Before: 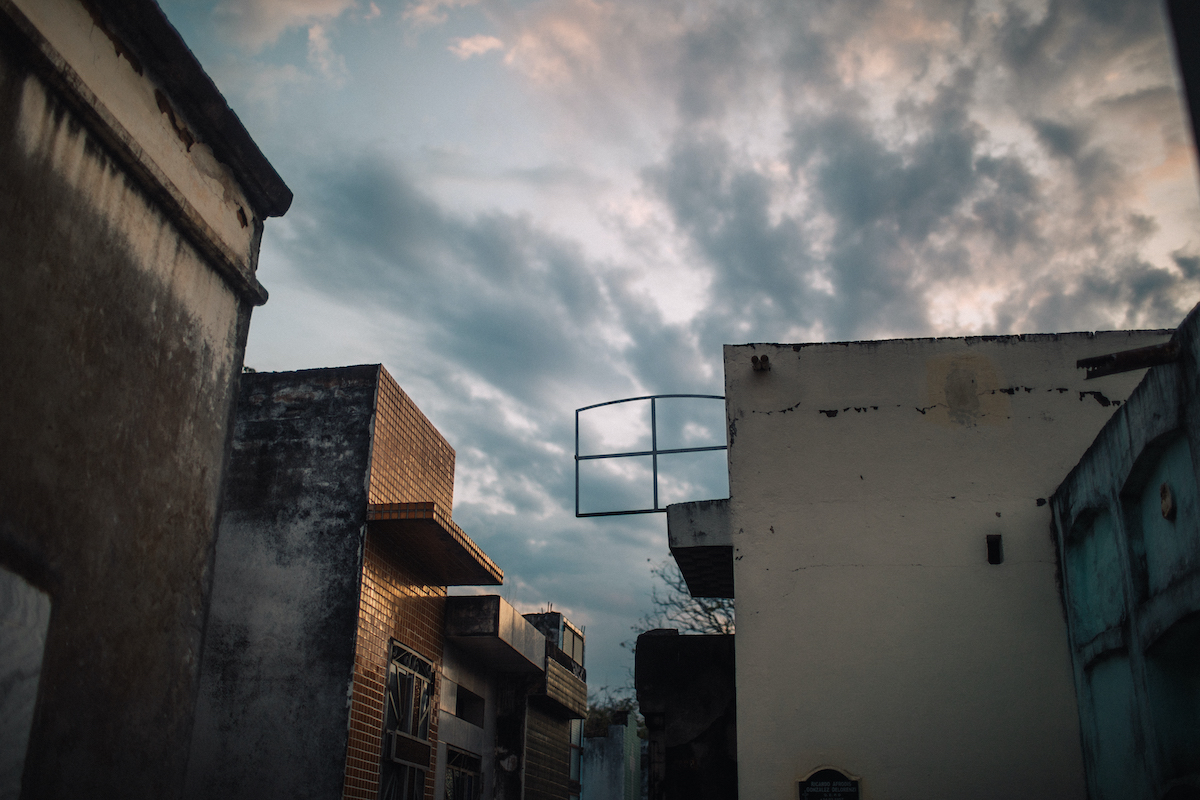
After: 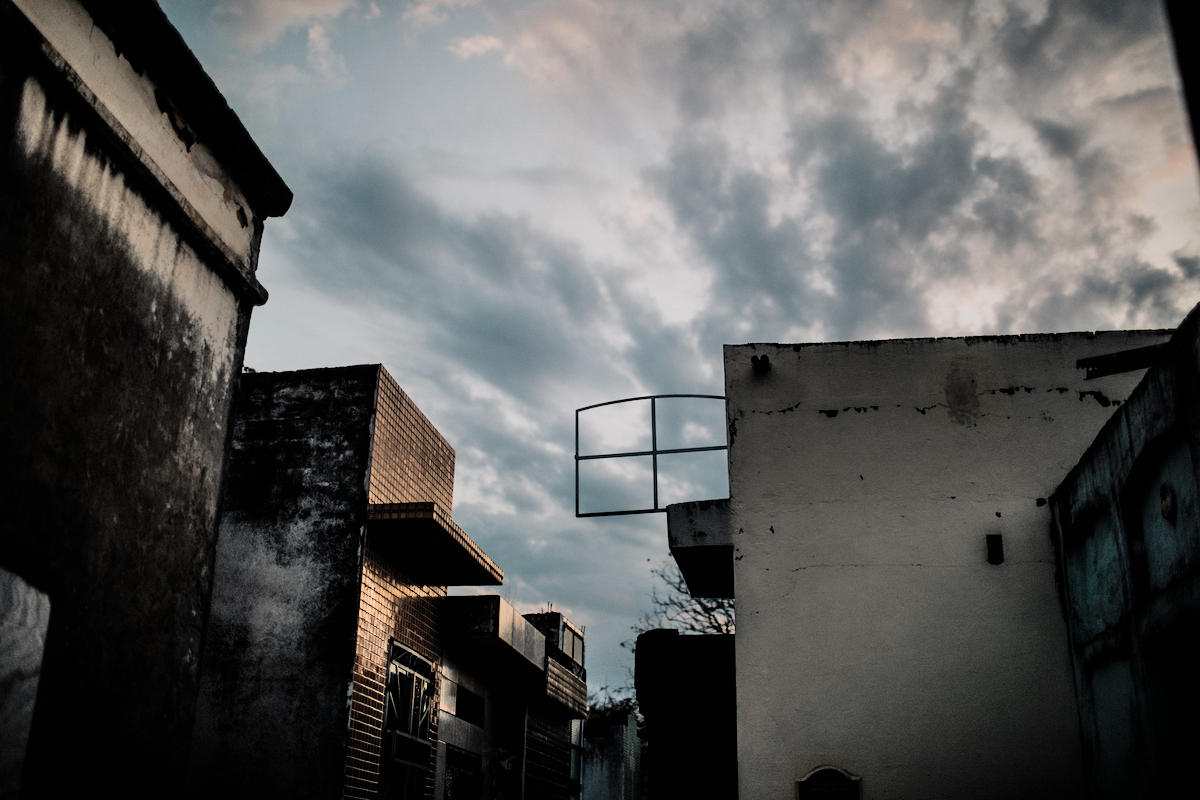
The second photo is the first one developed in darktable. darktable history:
shadows and highlights: shadows 52.14, highlights -28.56, soften with gaussian
color correction: highlights b* -0.009, saturation 0.79
filmic rgb: black relative exposure -5.15 EV, white relative exposure 3.95 EV, hardness 2.9, contrast 1.301, highlights saturation mix -11.44%
